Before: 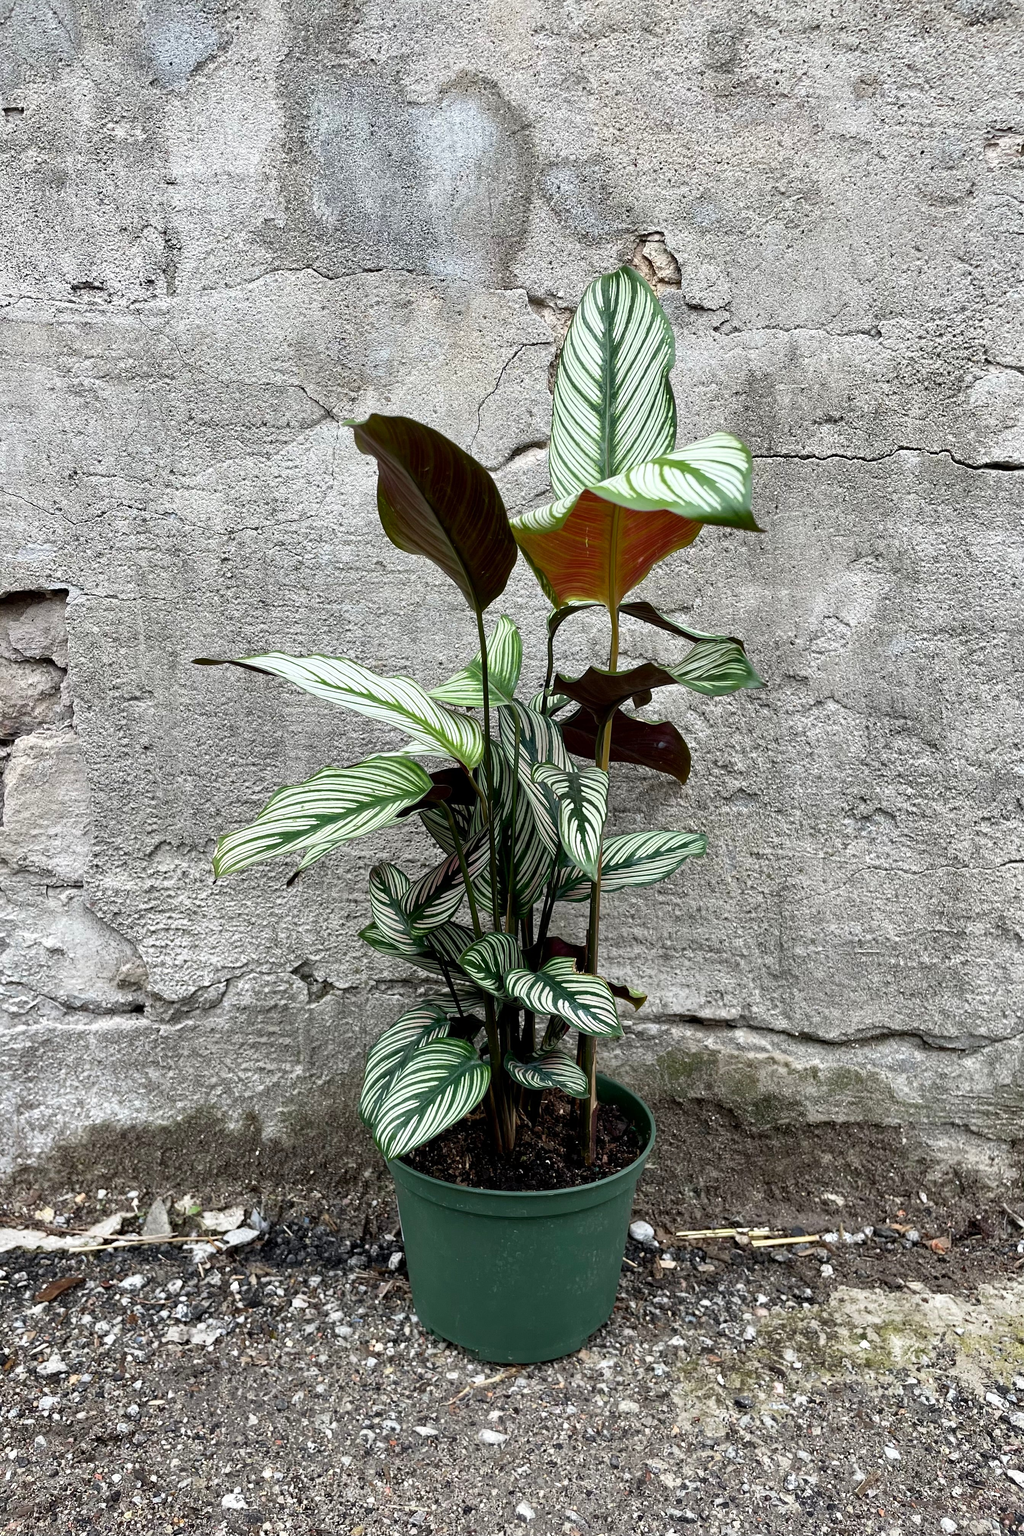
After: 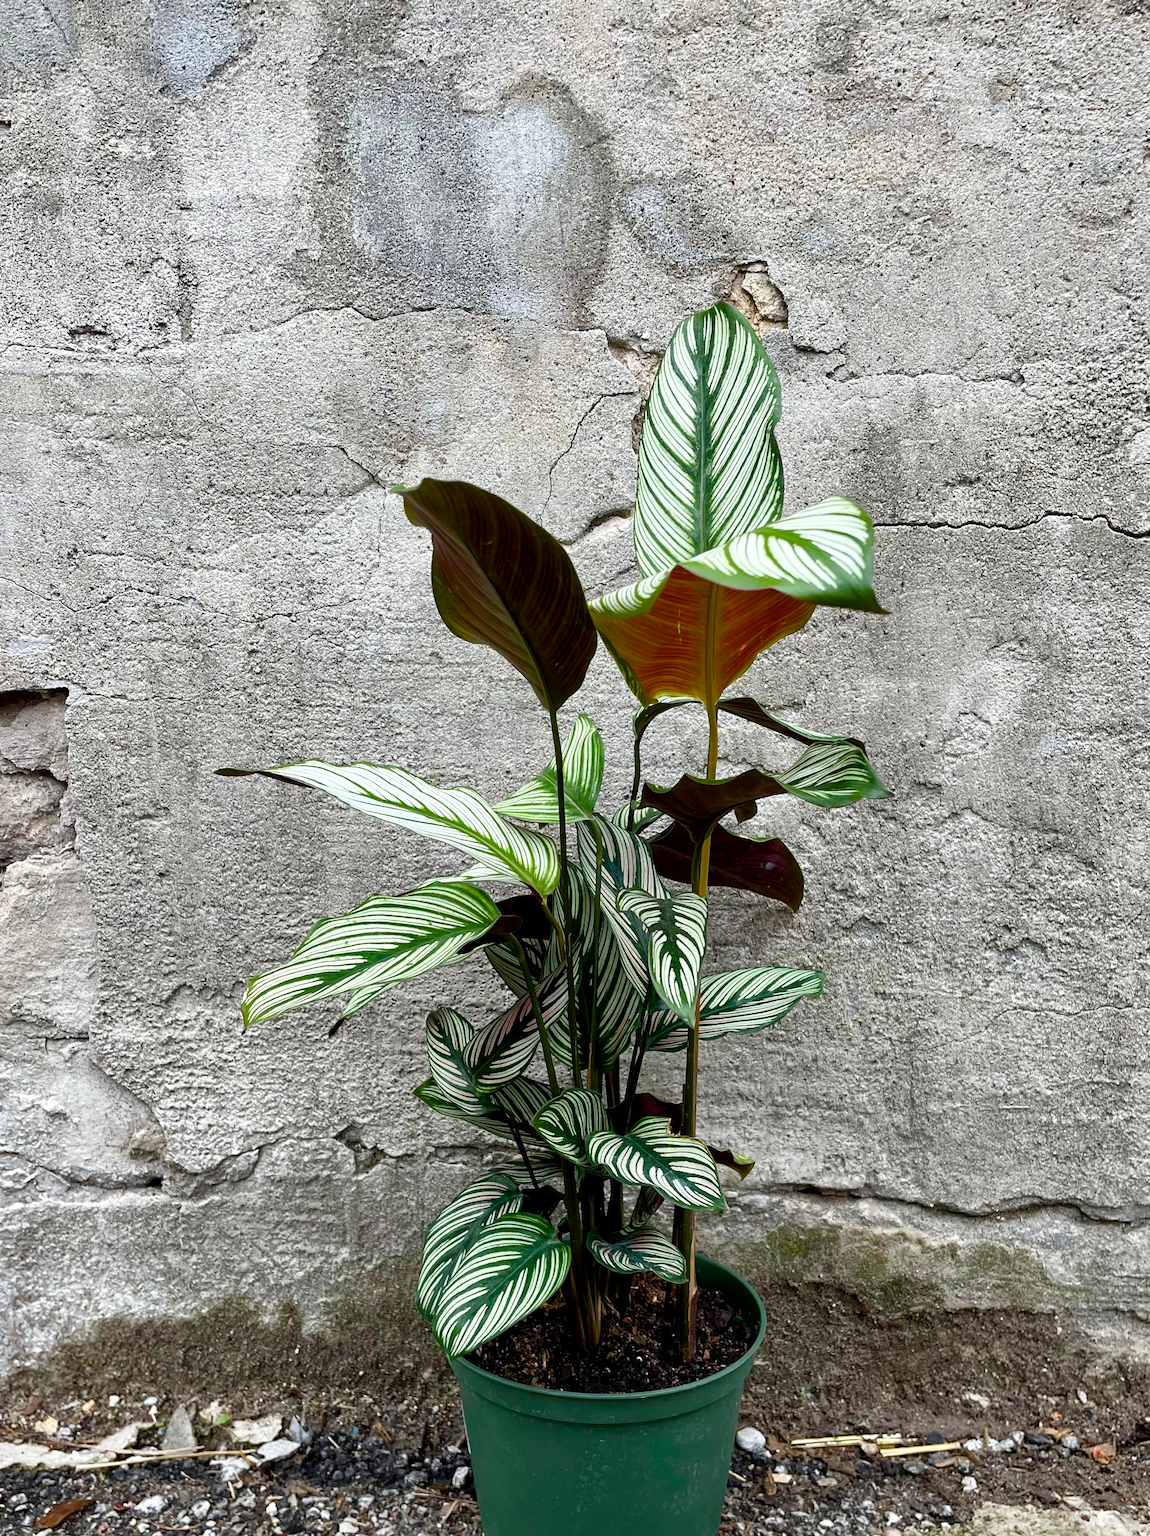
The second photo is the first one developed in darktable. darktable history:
crop and rotate: angle 0.488°, left 0.278%, right 3.209%, bottom 14.089%
tone equalizer: mask exposure compensation -0.49 EV
color balance rgb: perceptual saturation grading › global saturation 23.123%, perceptual saturation grading › highlights -24.673%, perceptual saturation grading › mid-tones 23.939%, perceptual saturation grading › shadows 39.848%, global vibrance 11.09%
